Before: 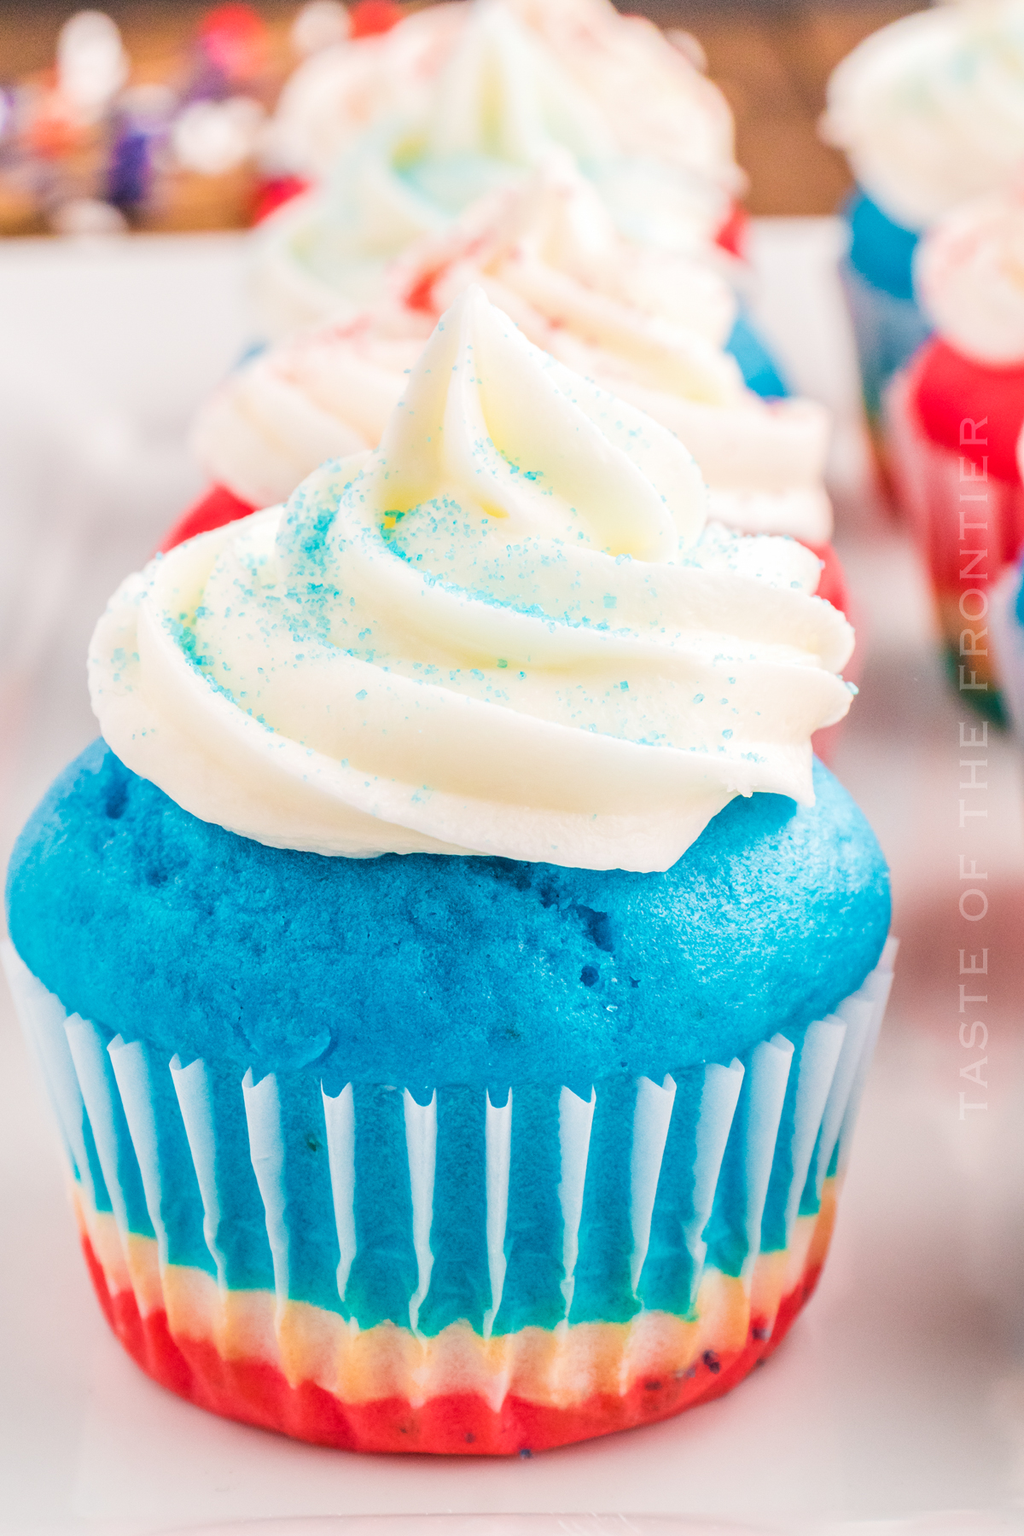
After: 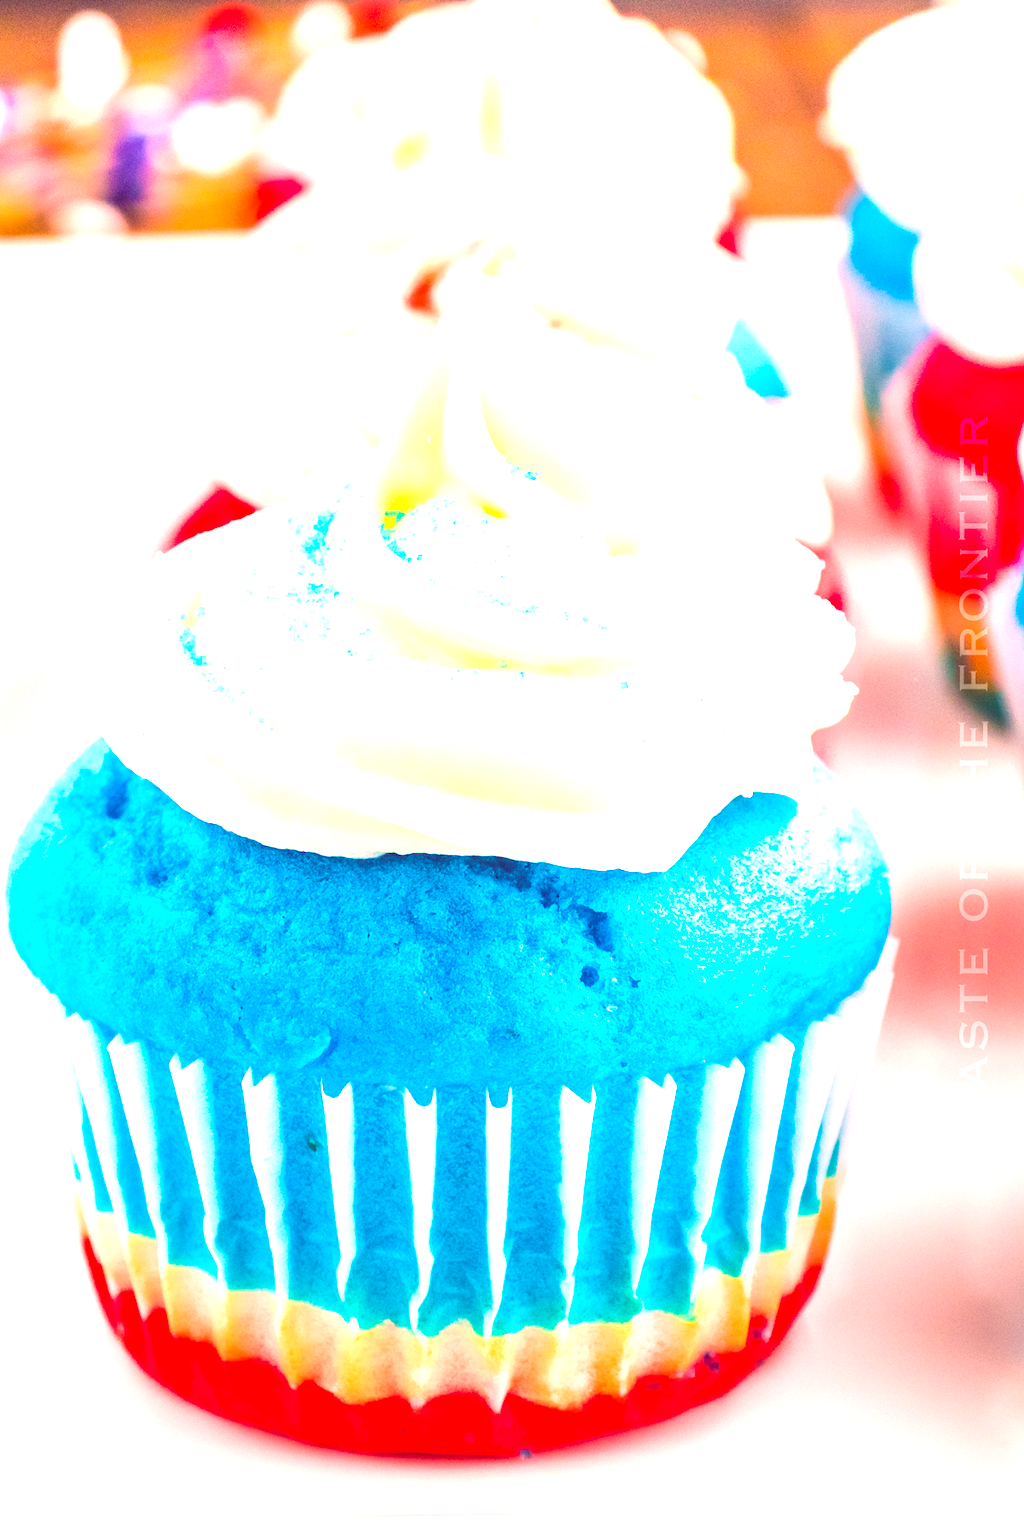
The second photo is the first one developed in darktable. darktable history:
exposure: exposure 1 EV, compensate highlight preservation false
color balance rgb: shadows lift › chroma 6.43%, shadows lift › hue 305.74°, highlights gain › chroma 2.43%, highlights gain › hue 35.74°, global offset › chroma 0.28%, global offset › hue 320.29°, linear chroma grading › global chroma 5.5%, perceptual saturation grading › global saturation 30%, contrast 5.15%
